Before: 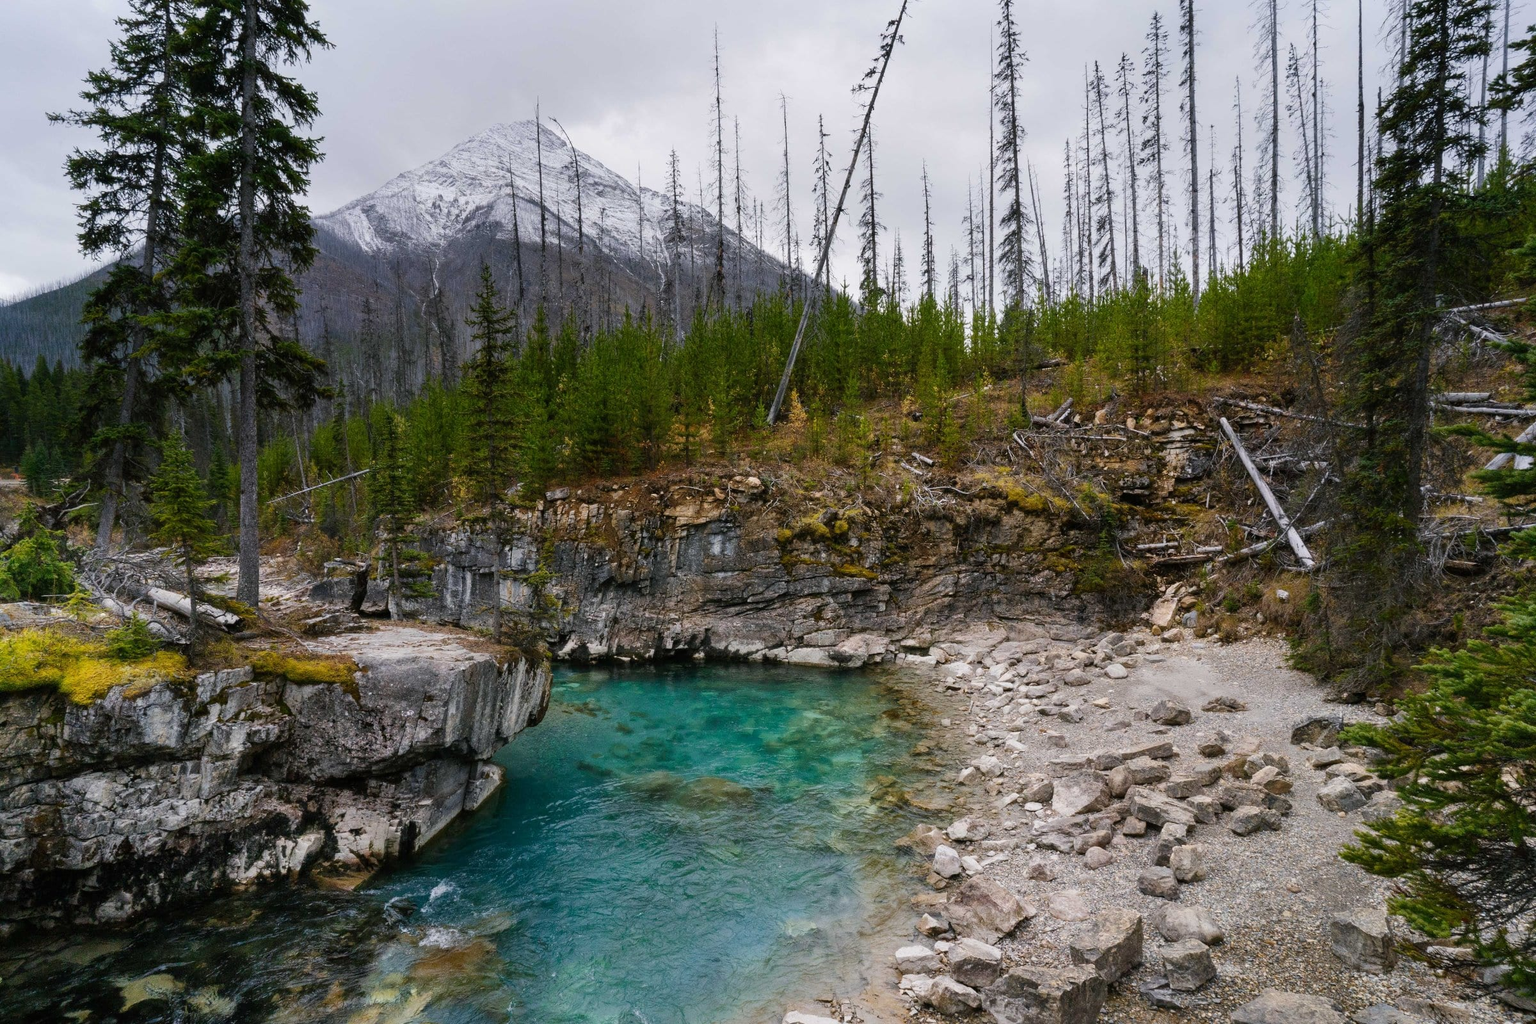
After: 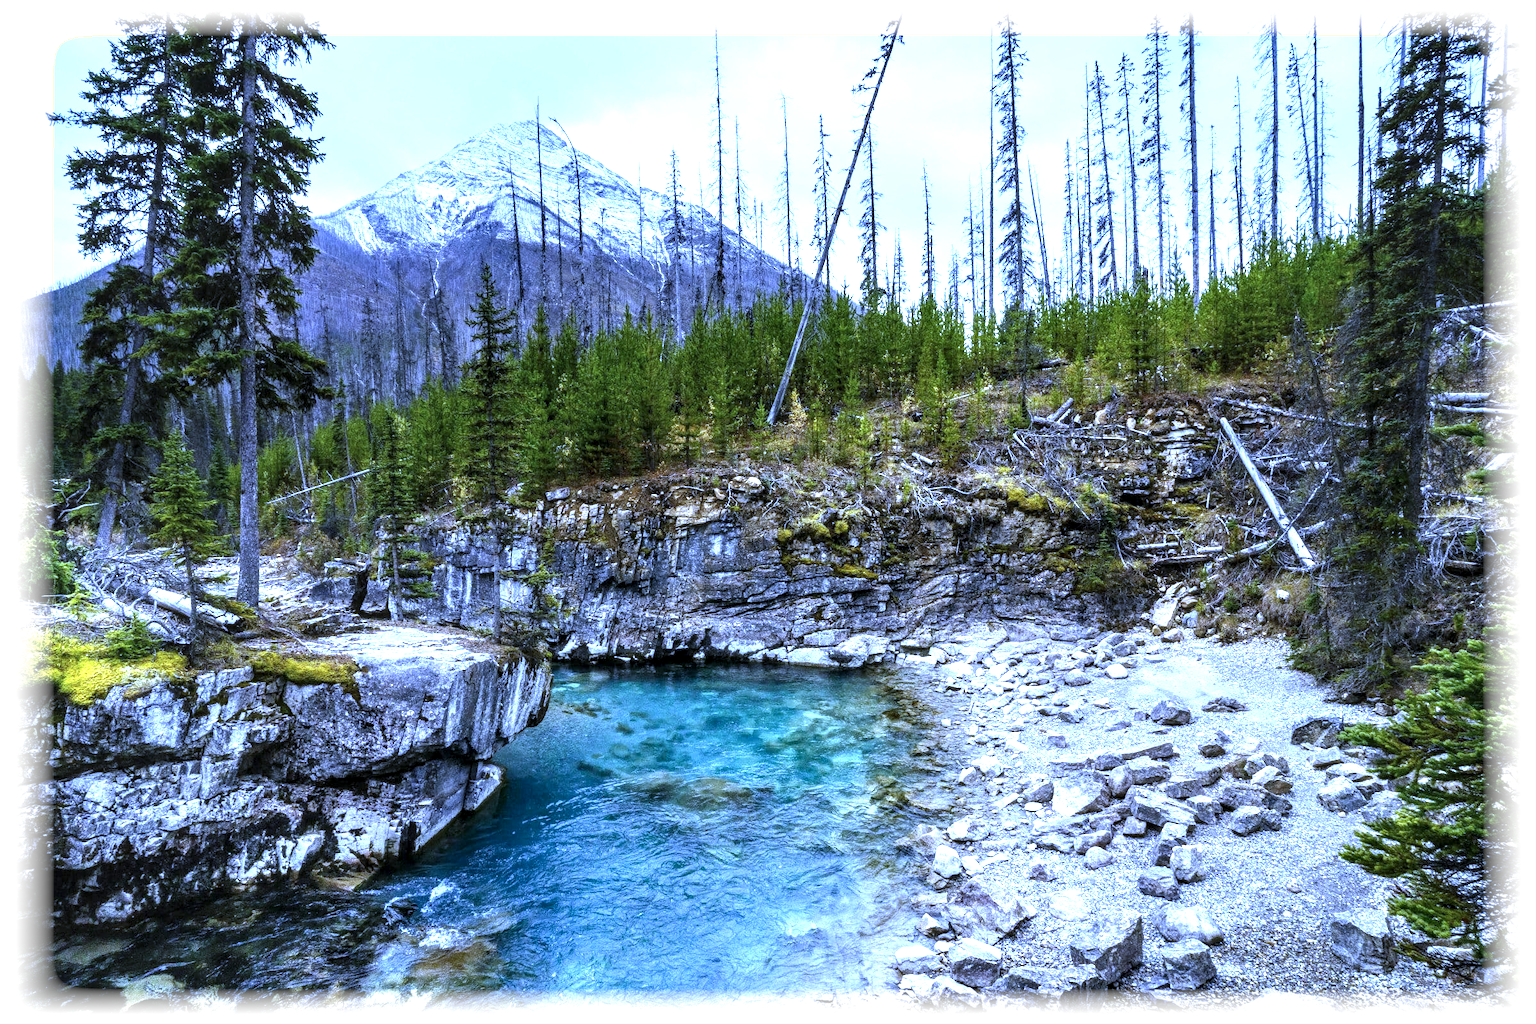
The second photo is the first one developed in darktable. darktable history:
local contrast: highlights 65%, shadows 54%, detail 169%, midtone range 0.514
exposure: black level correction -0.005, exposure 1 EV, compensate highlight preservation false
vignetting: fall-off start 93%, fall-off radius 5%, brightness 1, saturation -0.49, automatic ratio true, width/height ratio 1.332, shape 0.04, unbound false
white balance: red 0.766, blue 1.537
